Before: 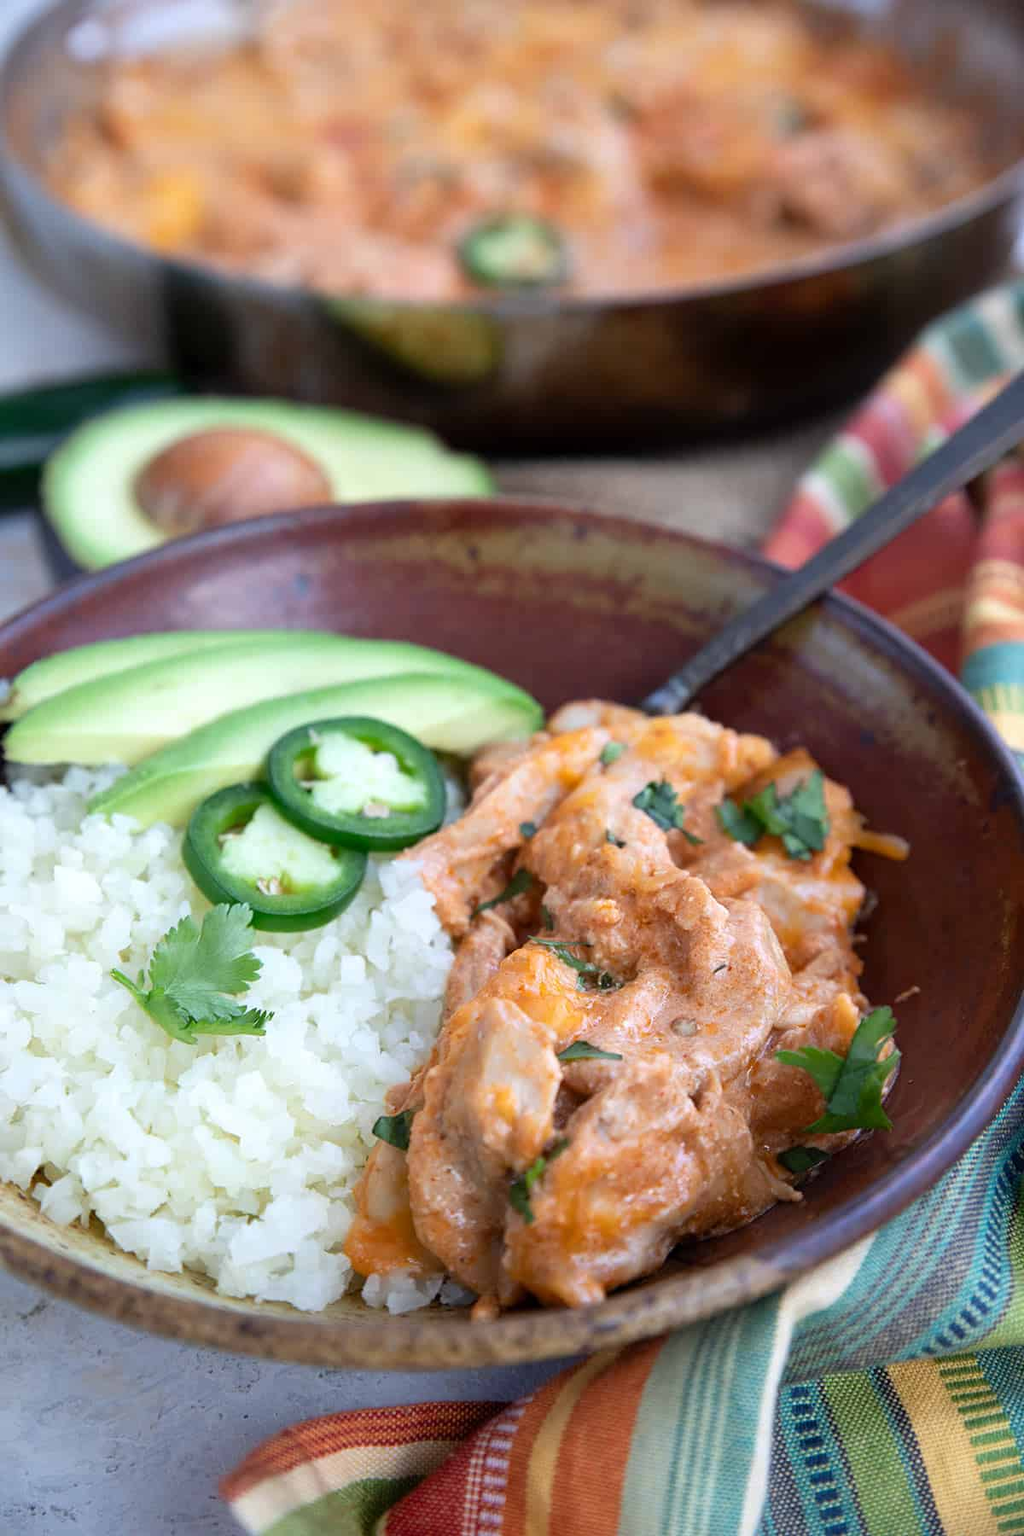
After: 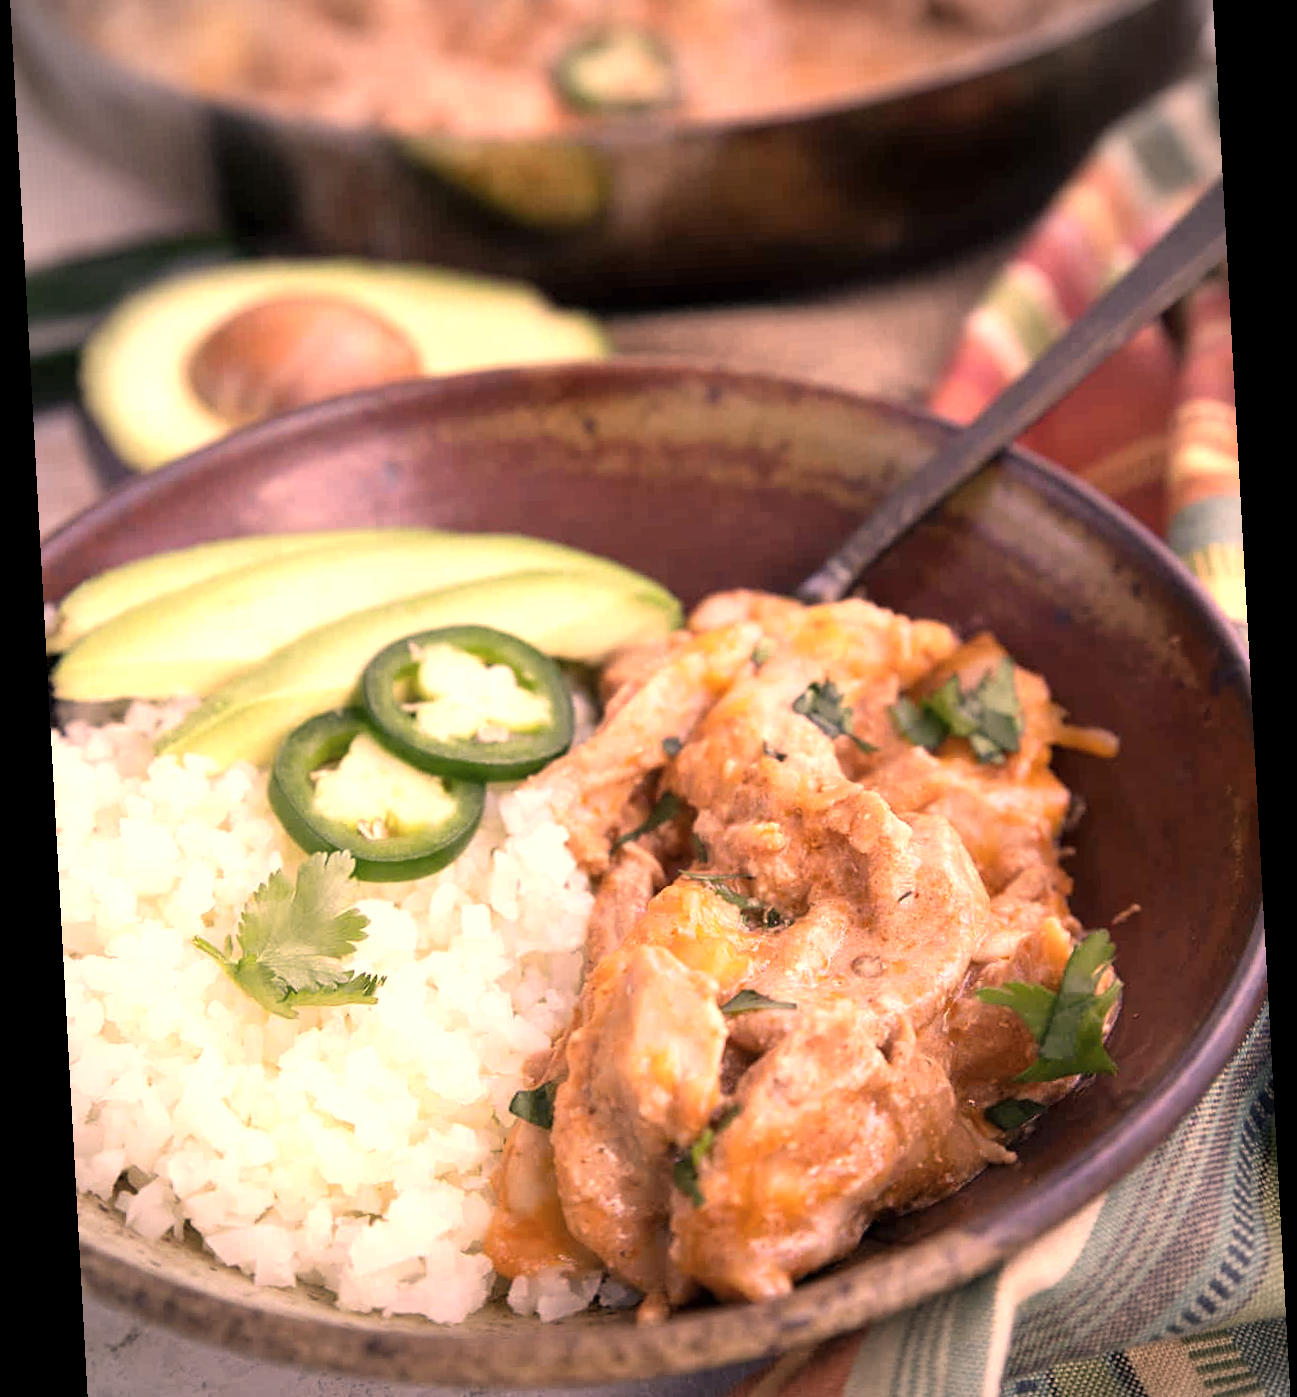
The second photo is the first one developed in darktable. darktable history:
color correction: highlights a* 40, highlights b* 40, saturation 0.69
crop: top 13.819%, bottom 11.169%
vignetting: unbound false
exposure: exposure 0.556 EV, compensate highlight preservation false
rotate and perspective: rotation -3.18°, automatic cropping off
